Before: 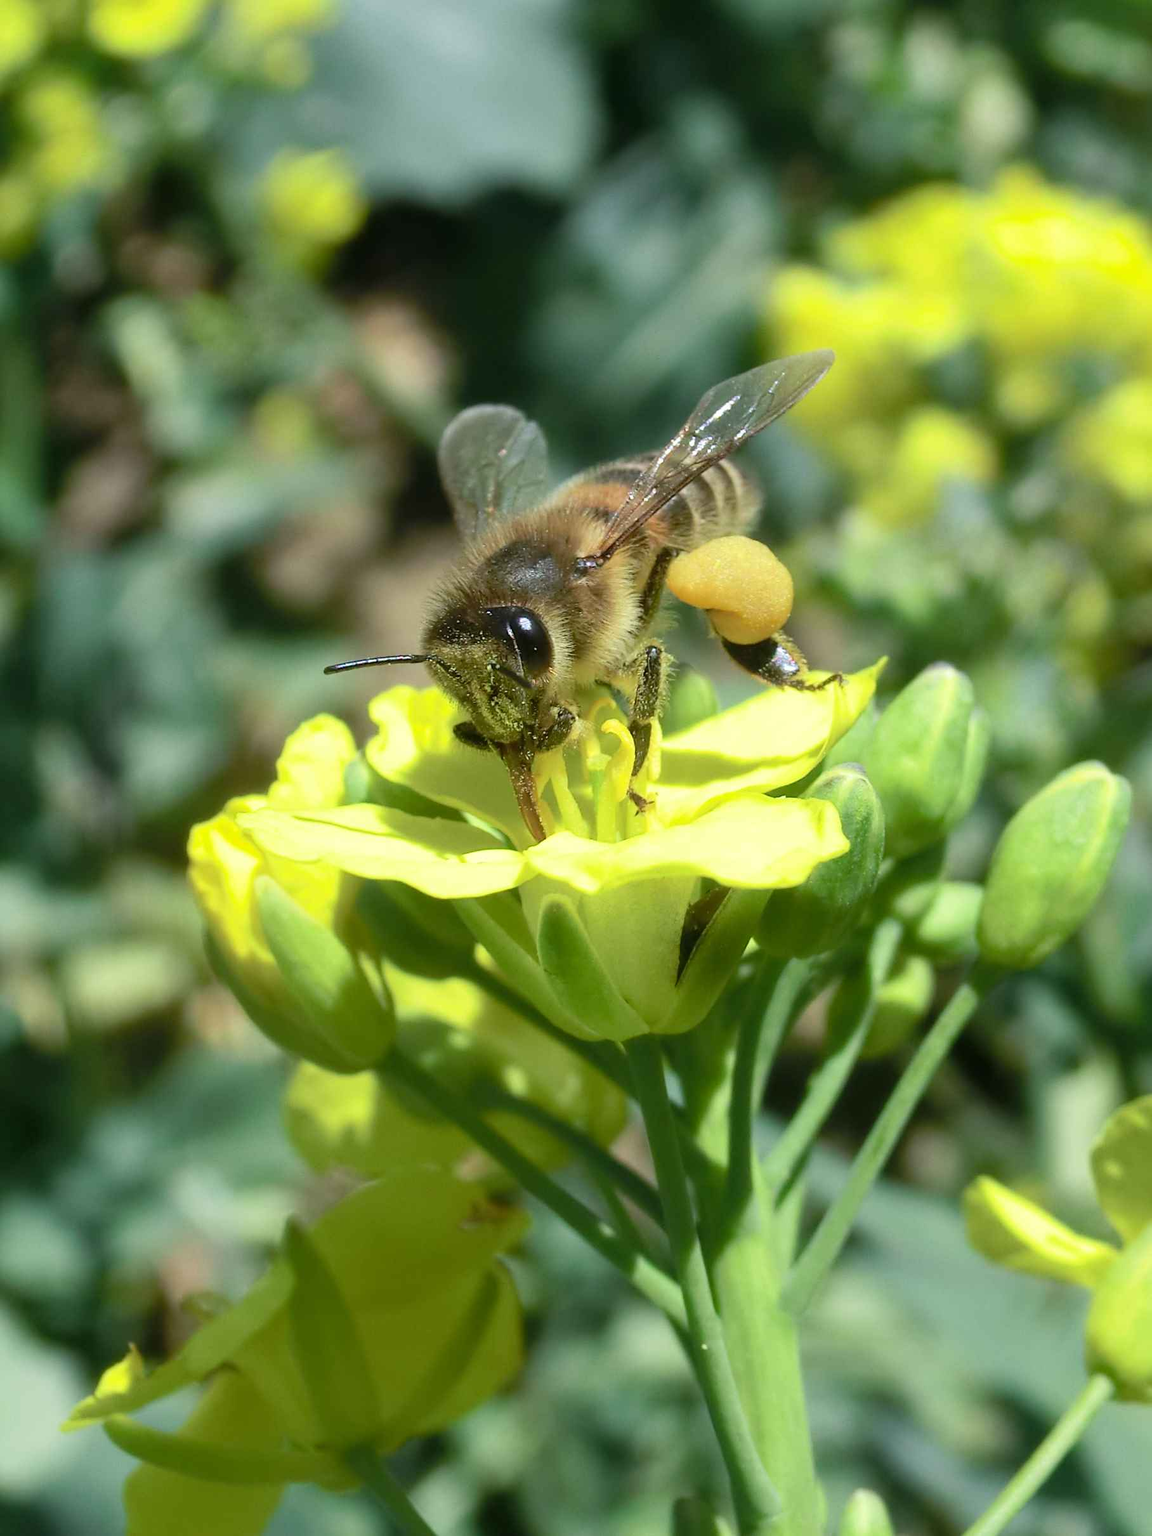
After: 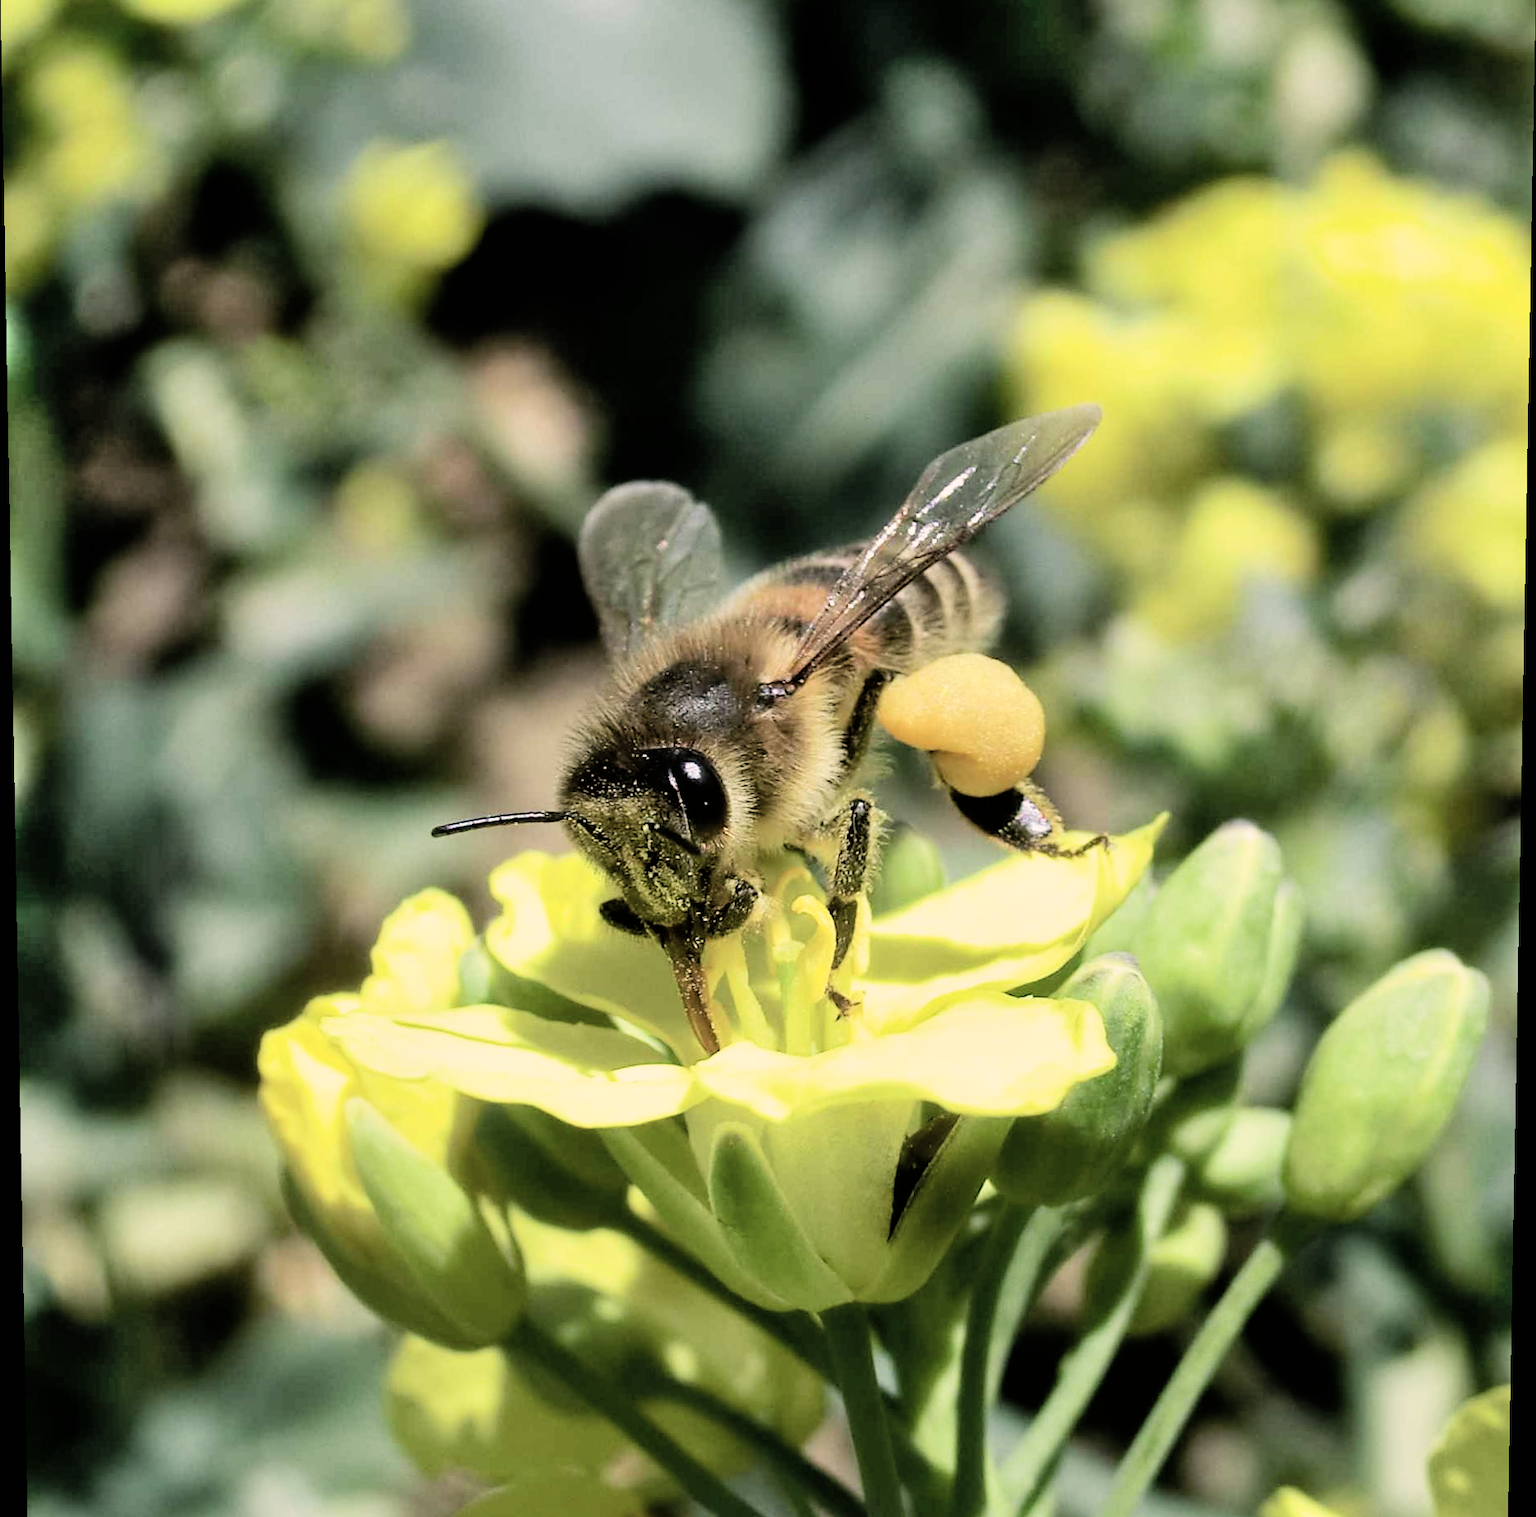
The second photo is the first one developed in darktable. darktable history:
filmic rgb: black relative exposure -5 EV, hardness 2.88, contrast 1.3, highlights saturation mix -30%
crop: top 3.857%, bottom 21.132%
contrast equalizer: octaves 7, y [[0.6 ×6], [0.55 ×6], [0 ×6], [0 ×6], [0 ×6]], mix 0.15
color correction: highlights a* 5.81, highlights b* 4.84
rotate and perspective: lens shift (vertical) 0.048, lens shift (horizontal) -0.024, automatic cropping off
contrast brightness saturation: saturation -0.17
shadows and highlights: radius 44.78, white point adjustment 6.64, compress 79.65%, highlights color adjustment 78.42%, soften with gaussian
white balance: emerald 1
